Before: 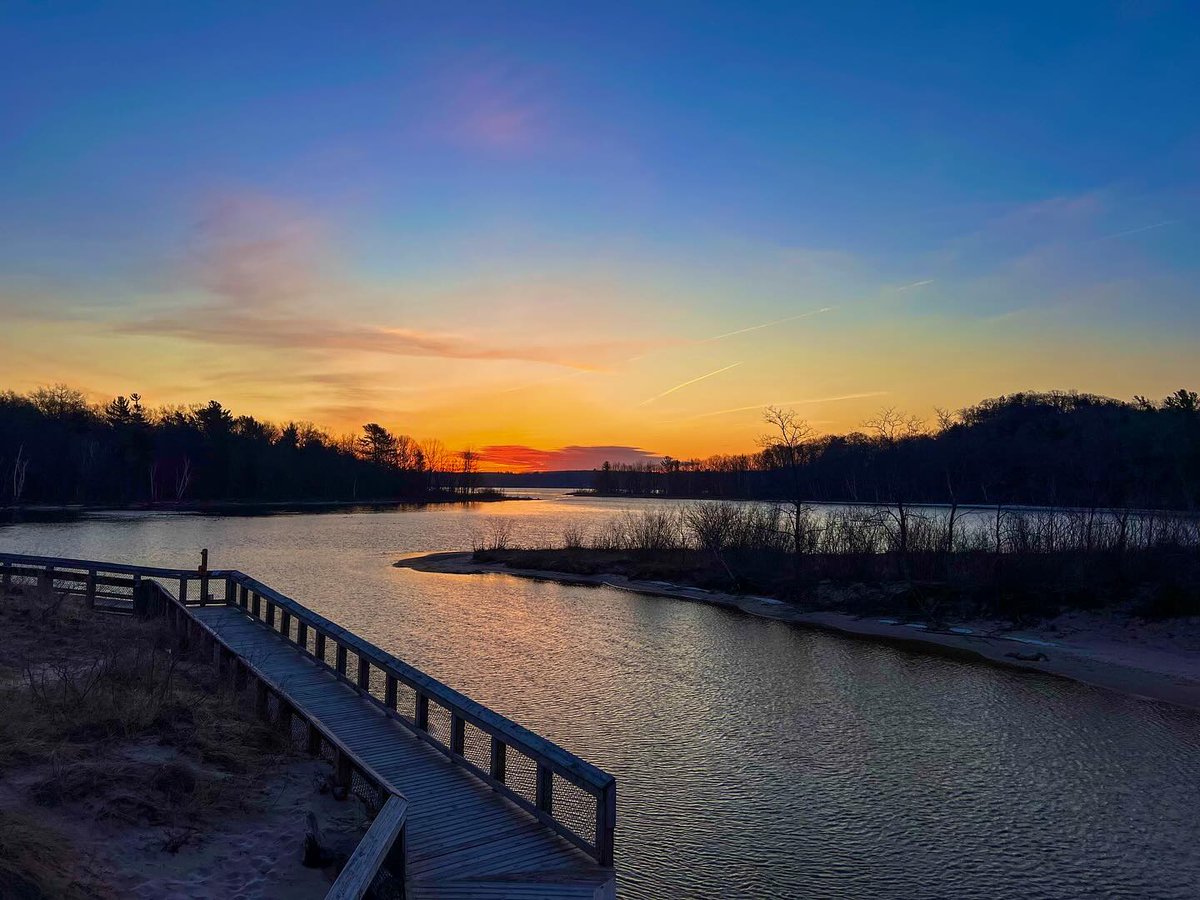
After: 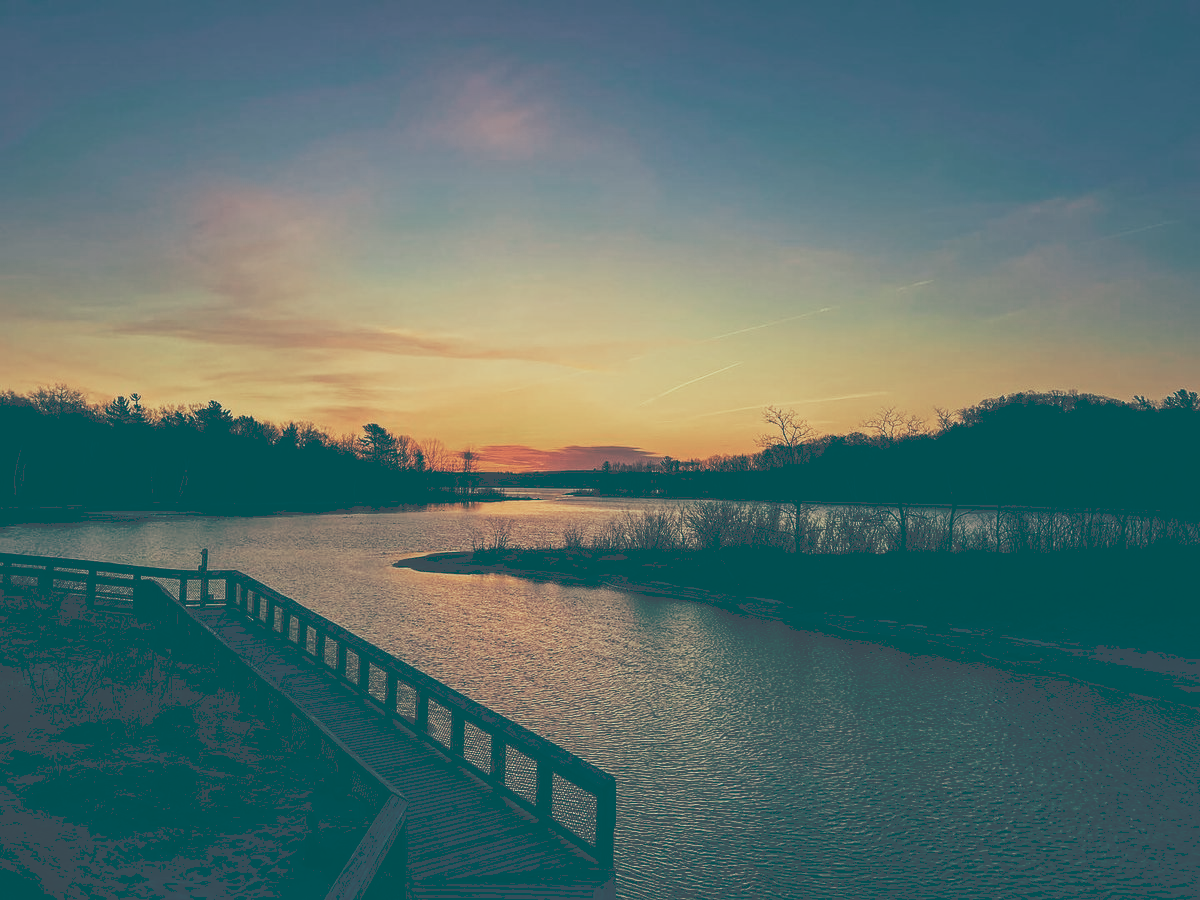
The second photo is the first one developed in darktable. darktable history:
tone curve: curves: ch0 [(0, 0) (0.003, 0.284) (0.011, 0.284) (0.025, 0.288) (0.044, 0.29) (0.069, 0.292) (0.1, 0.296) (0.136, 0.298) (0.177, 0.305) (0.224, 0.312) (0.277, 0.327) (0.335, 0.362) (0.399, 0.407) (0.468, 0.464) (0.543, 0.537) (0.623, 0.62) (0.709, 0.71) (0.801, 0.79) (0.898, 0.862) (1, 1)], preserve colors none
color look up table: target L [95.61, 91.14, 79.4, 73.12, 73.57, 65.23, 53.37, 46.97, 48.45, 45.34, 39.14, 23.46, 202.07, 78.76, 77.61, 72.51, 63.5, 61.74, 60.22, 52.81, 53.53, 46.1, 41.91, 33.79, 32.15, 20.92, 94.18, 91.01, 65.67, 87.7, 74.11, 66.46, 56.28, 47.08, 65.42, 38.37, 37.17, 38.24, 15.82, 13.63, 14.12, 14.35, 87.27, 64.3, 67.6, 51.9, 36.85, 25.08, 21.39], target a [-16.9, -21.81, -41.83, -39.2, -5.491, -28.39, -44.07, -31.7, -30.25, -22.09, -11.22, -61.5, 0, 3.072, 8.91, 22.62, 3.056, 23.39, 34.7, 3.861, 38.45, 15.11, 24.54, -0.217, 15.38, -39.63, -5.192, -0.688, 11.22, 2.833, 8.881, 2.534, 32.57, -0.337, 15.58, -7.804, 3.717, 10.5, -42.53, -34.04, -38.03, -36.94, -25.79, -32.79, -2.869, -23.54, -24.77, -53.73, -54.32], target b [34.33, 39.75, 29.79, 15.31, 21.1, 21.7, 22.06, 16.41, 9.79, 0.651, 8.15, -11.85, -0.001, 42.31, 26.25, 24.91, 31.42, 37.18, 34.65, 7.274, 14.97, 15.87, 3.759, -3.214, 4.096, -15.26, 19.9, 15.77, 11.95, 12.23, 8.747, -15.9, 1.731, -3.124, -1.878, -18.84, -13.94, -31.28, -25.25, -35.78, -27.43, -32.35, 11.15, 4.881, 7.535, -14.46, -9.76, -14.48, -23.06], num patches 49
